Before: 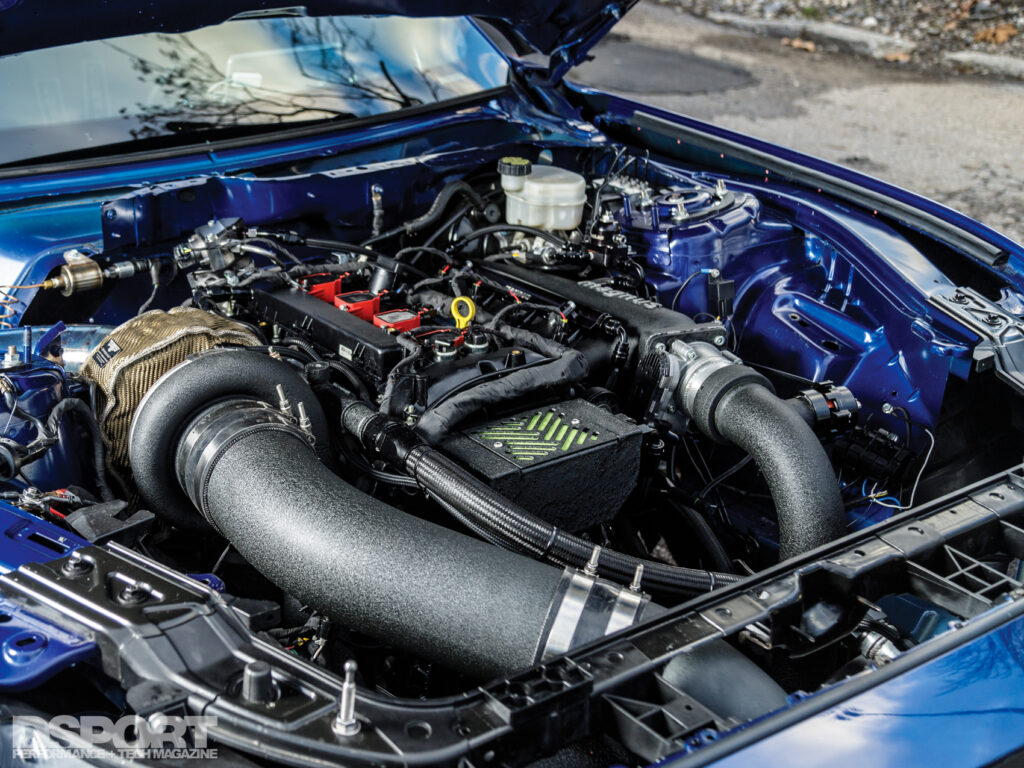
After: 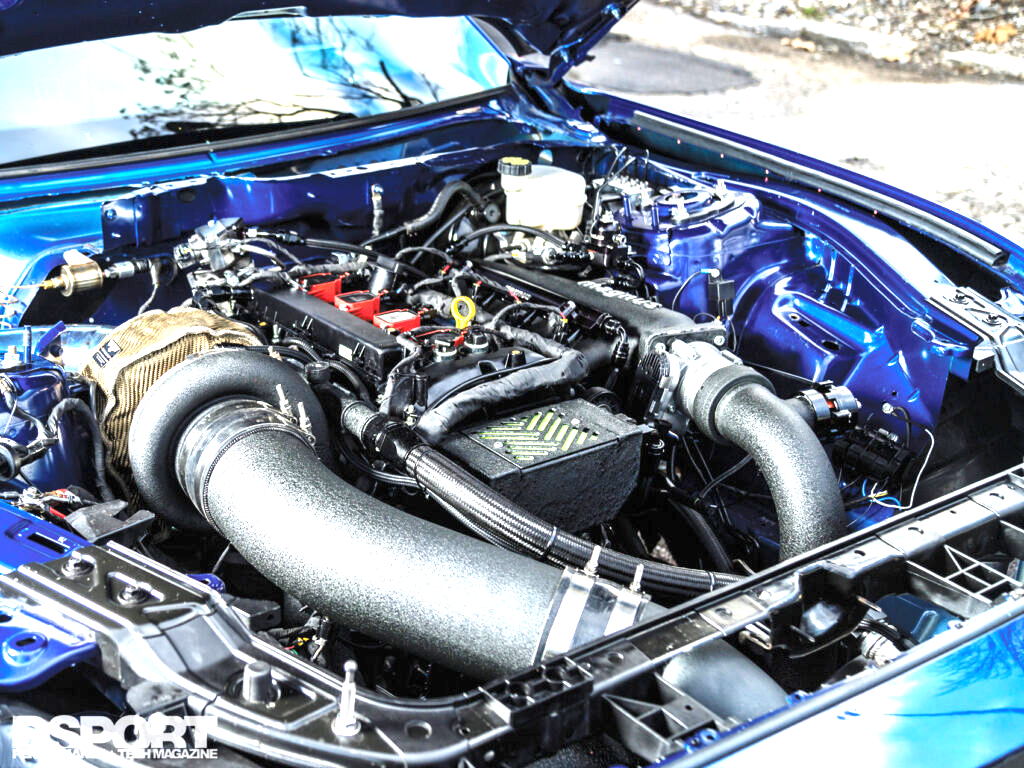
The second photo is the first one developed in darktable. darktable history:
exposure: black level correction 0, exposure 1.89 EV, compensate exposure bias true, compensate highlight preservation false
